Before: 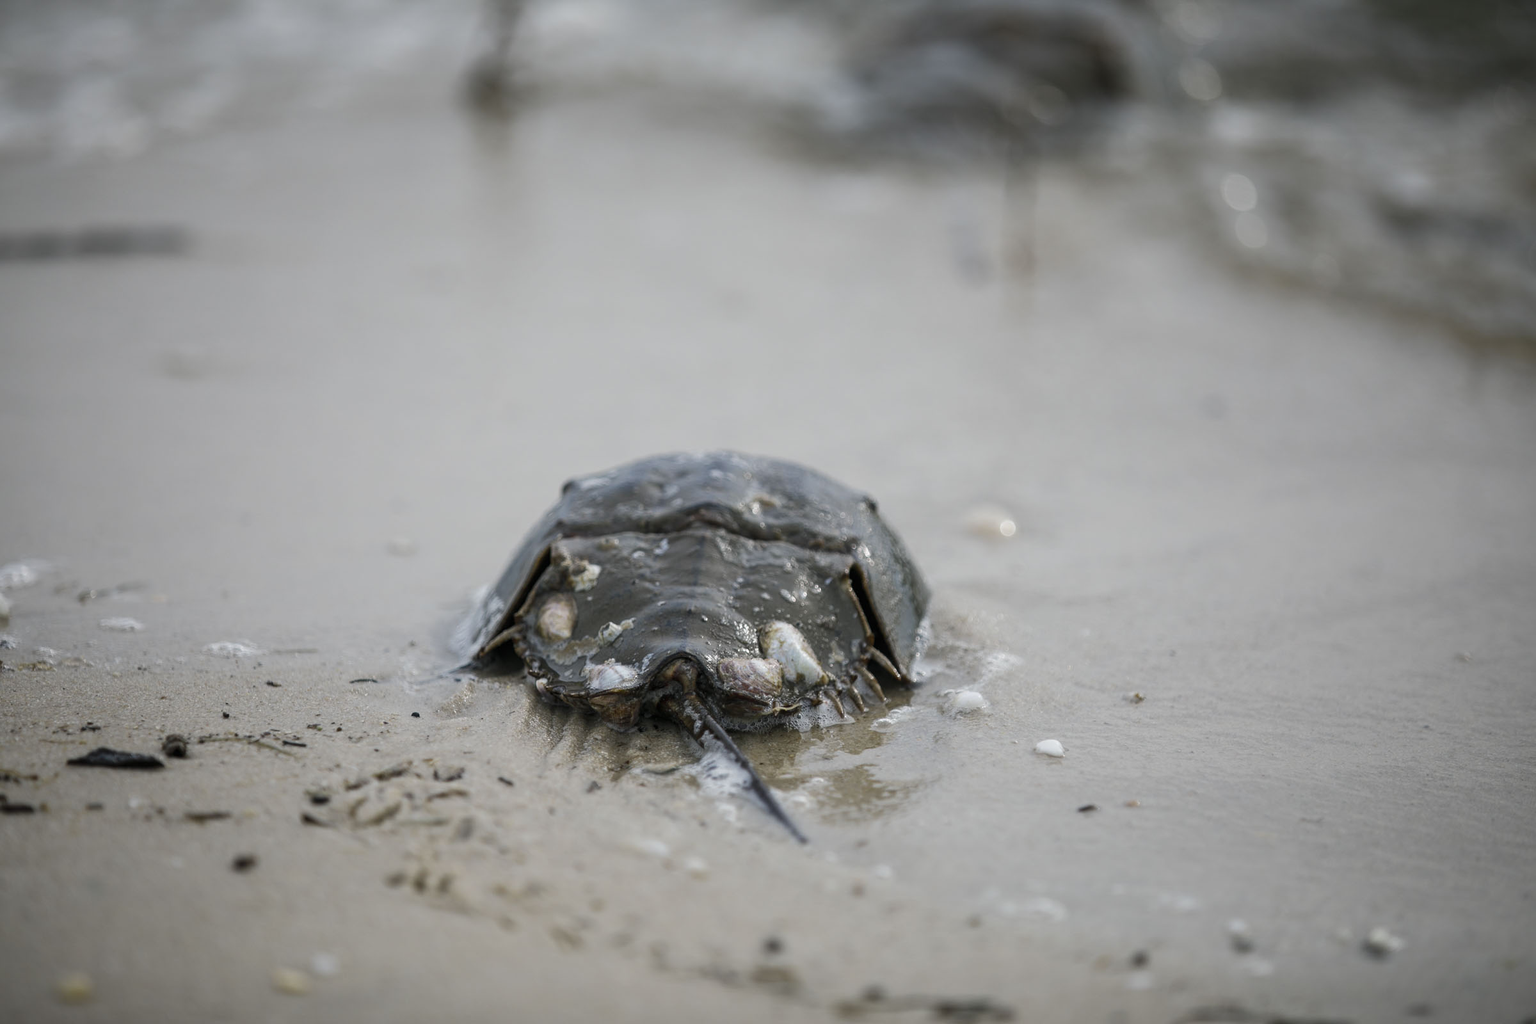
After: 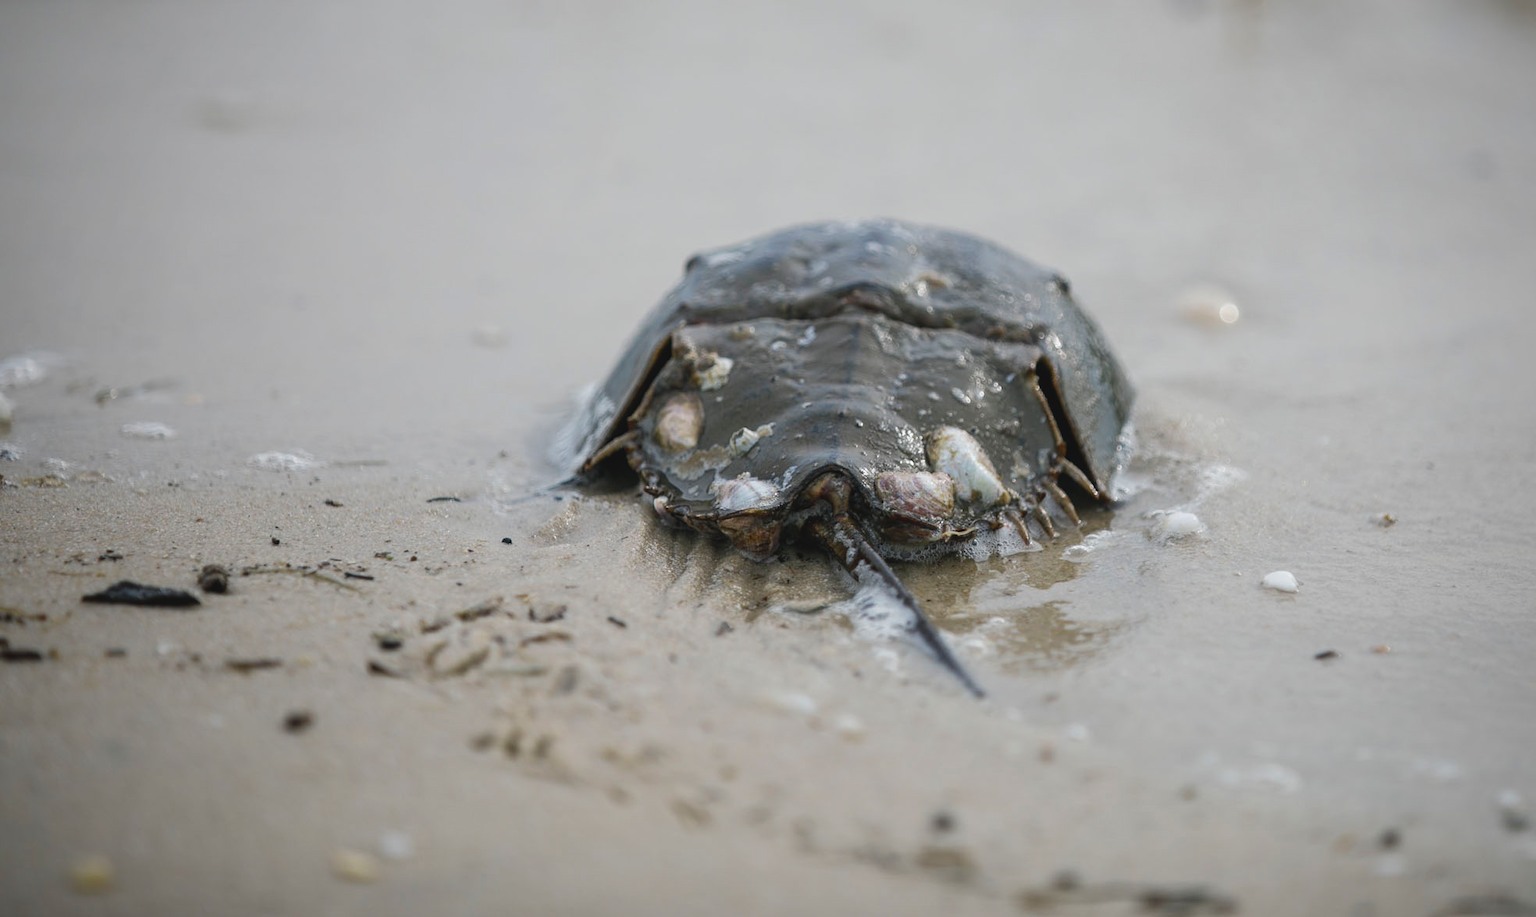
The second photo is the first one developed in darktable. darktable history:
exposure: exposure 0.197 EV, compensate highlight preservation false
crop: top 26.531%, right 17.959%
vignetting: brightness -0.233, saturation 0.141
contrast brightness saturation: contrast -0.11
